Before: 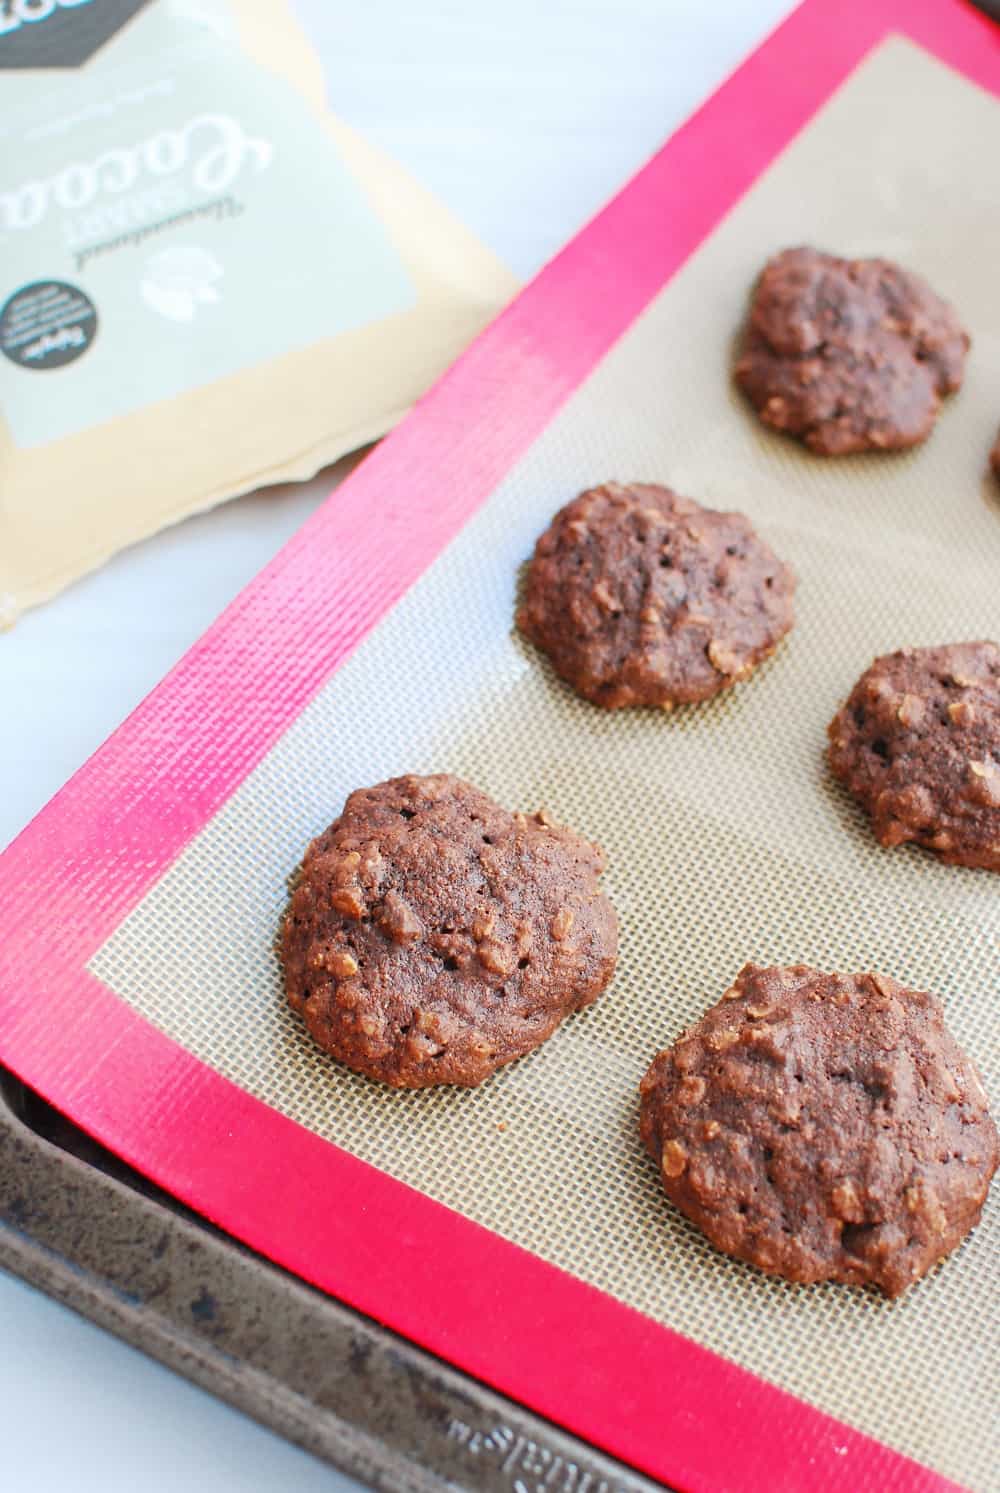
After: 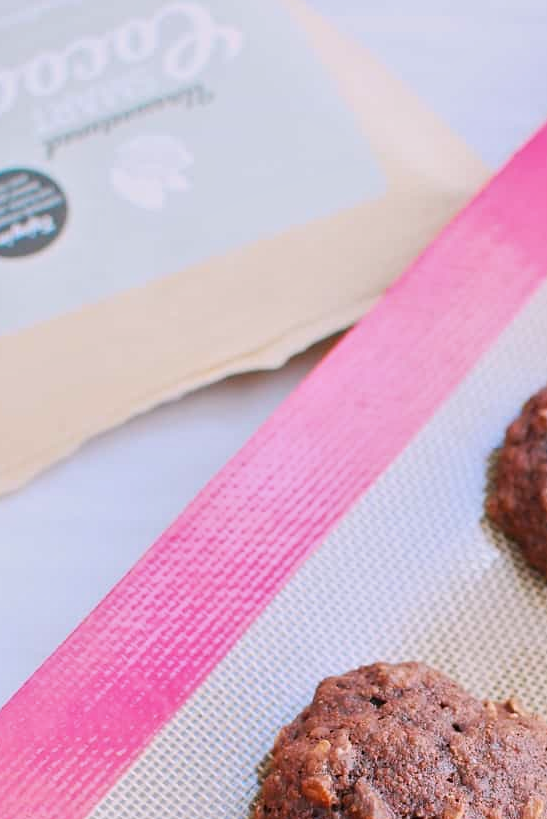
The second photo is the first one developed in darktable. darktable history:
white balance: red 1.05, blue 1.072
tone equalizer: -8 EV -0.002 EV, -7 EV 0.005 EV, -6 EV -0.009 EV, -5 EV 0.011 EV, -4 EV -0.012 EV, -3 EV 0.007 EV, -2 EV -0.062 EV, -1 EV -0.293 EV, +0 EV -0.582 EV, smoothing diameter 2%, edges refinement/feathering 20, mask exposure compensation -1.57 EV, filter diffusion 5
exposure: exposure -0.177 EV, compensate highlight preservation false
crop and rotate: left 3.047%, top 7.509%, right 42.236%, bottom 37.598%
